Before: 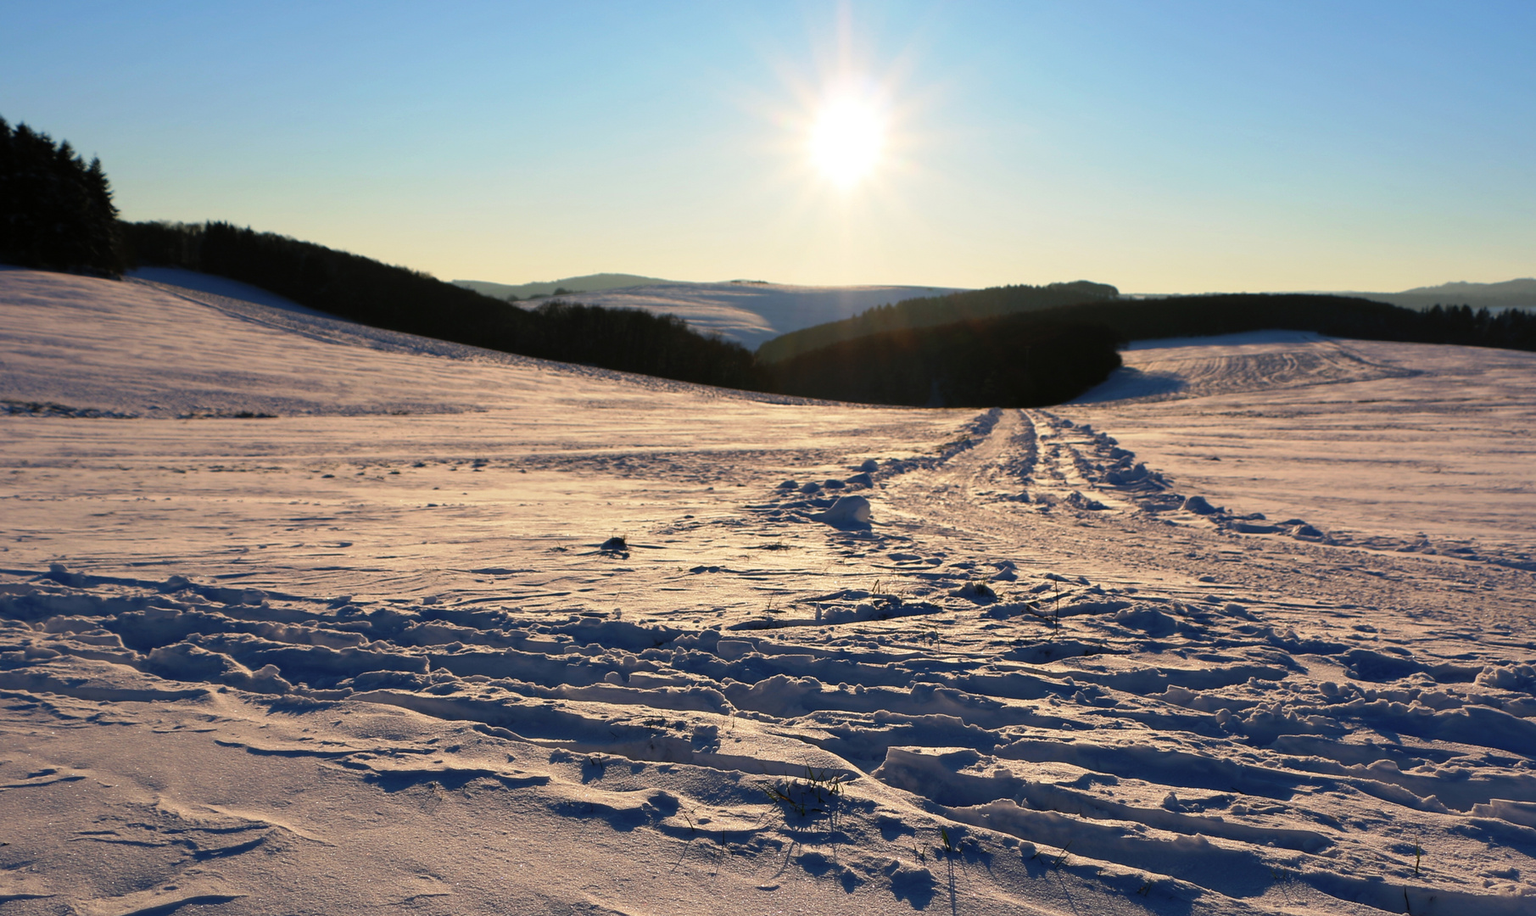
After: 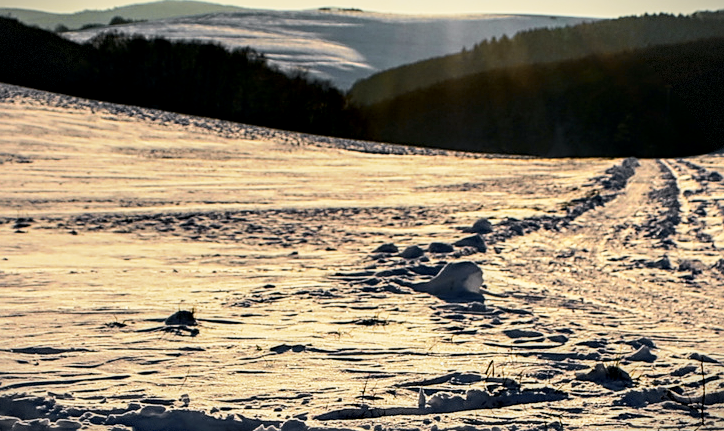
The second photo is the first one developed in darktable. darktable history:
vignetting: fall-off start 100%, brightness -0.406, saturation -0.3, width/height ratio 1.324, dithering 8-bit output, unbound false
exposure: exposure -0.582 EV, compensate highlight preservation false
local contrast: highlights 60%, shadows 60%, detail 160%
tone curve: curves: ch0 [(0, 0) (0.11, 0.081) (0.256, 0.259) (0.398, 0.475) (0.498, 0.611) (0.65, 0.757) (0.835, 0.883) (1, 0.961)]; ch1 [(0, 0) (0.346, 0.307) (0.408, 0.369) (0.453, 0.457) (0.482, 0.479) (0.502, 0.498) (0.521, 0.51) (0.553, 0.554) (0.618, 0.65) (0.693, 0.727) (1, 1)]; ch2 [(0, 0) (0.358, 0.362) (0.434, 0.46) (0.485, 0.494) (0.5, 0.494) (0.511, 0.508) (0.537, 0.55) (0.579, 0.599) (0.621, 0.693) (1, 1)], color space Lab, independent channels, preserve colors none
crop: left 30%, top 30%, right 30%, bottom 30%
sharpen: on, module defaults
base curve: curves: ch0 [(0, 0) (0.088, 0.125) (0.176, 0.251) (0.354, 0.501) (0.613, 0.749) (1, 0.877)], preserve colors none
